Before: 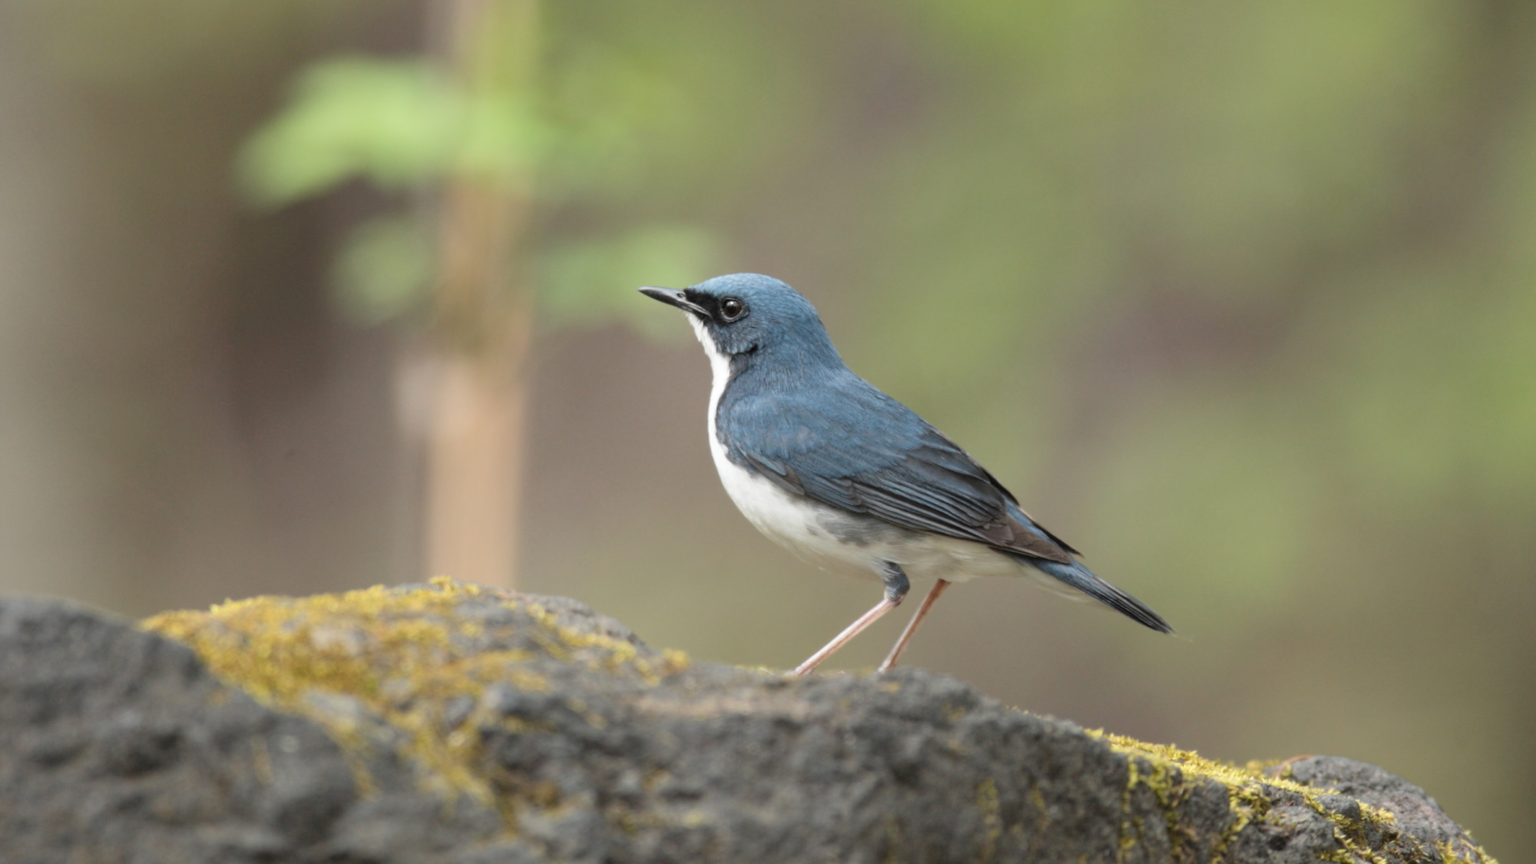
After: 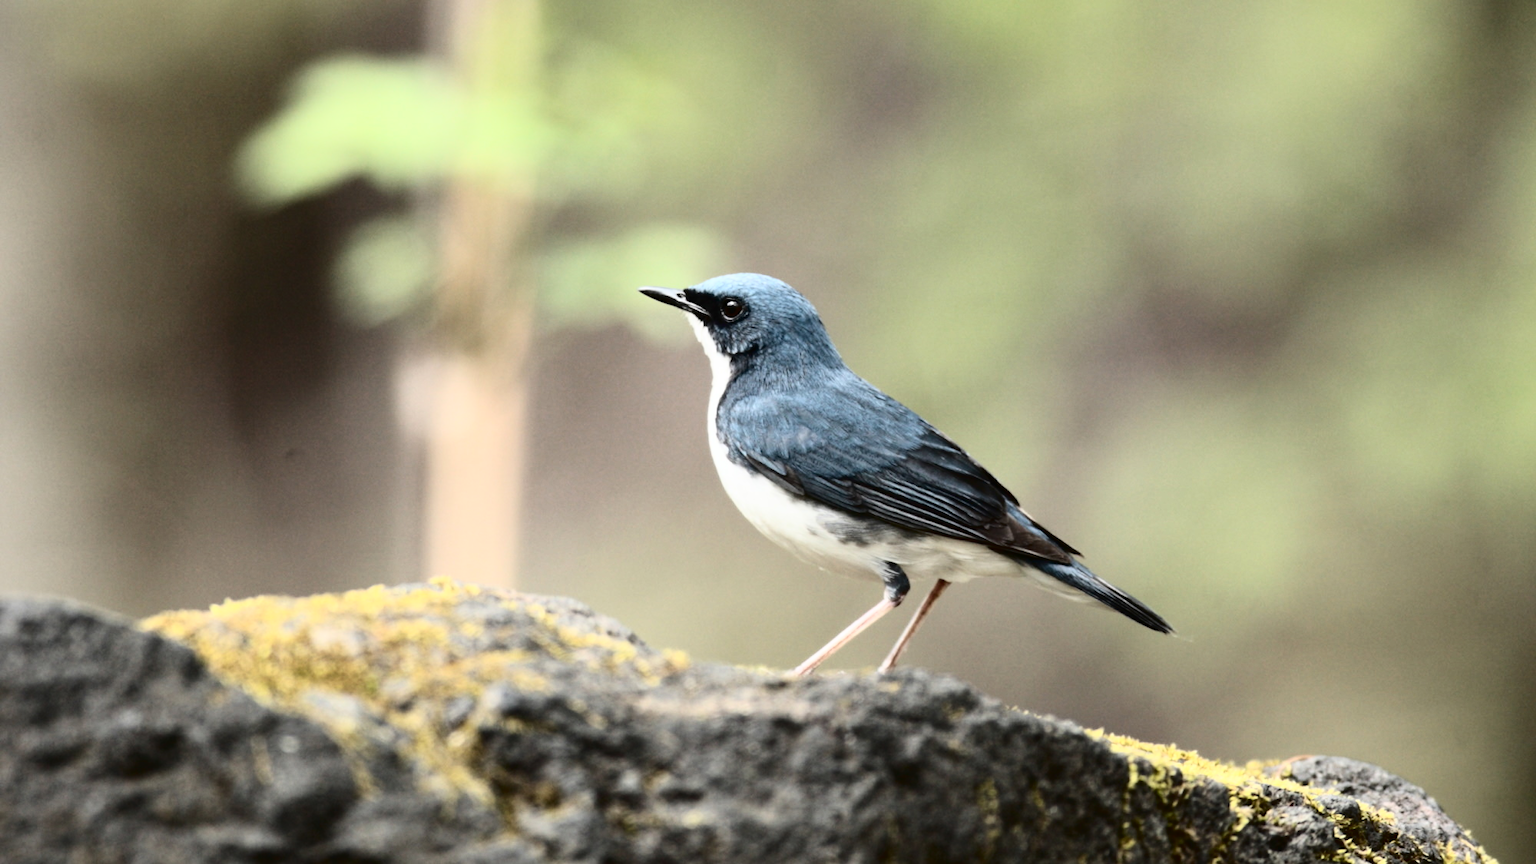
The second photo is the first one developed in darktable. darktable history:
tone curve: curves: ch0 [(0, 0) (0.003, 0.005) (0.011, 0.008) (0.025, 0.01) (0.044, 0.014) (0.069, 0.017) (0.1, 0.022) (0.136, 0.028) (0.177, 0.037) (0.224, 0.049) (0.277, 0.091) (0.335, 0.168) (0.399, 0.292) (0.468, 0.463) (0.543, 0.637) (0.623, 0.792) (0.709, 0.903) (0.801, 0.963) (0.898, 0.985) (1, 1)], color space Lab, independent channels, preserve colors none
